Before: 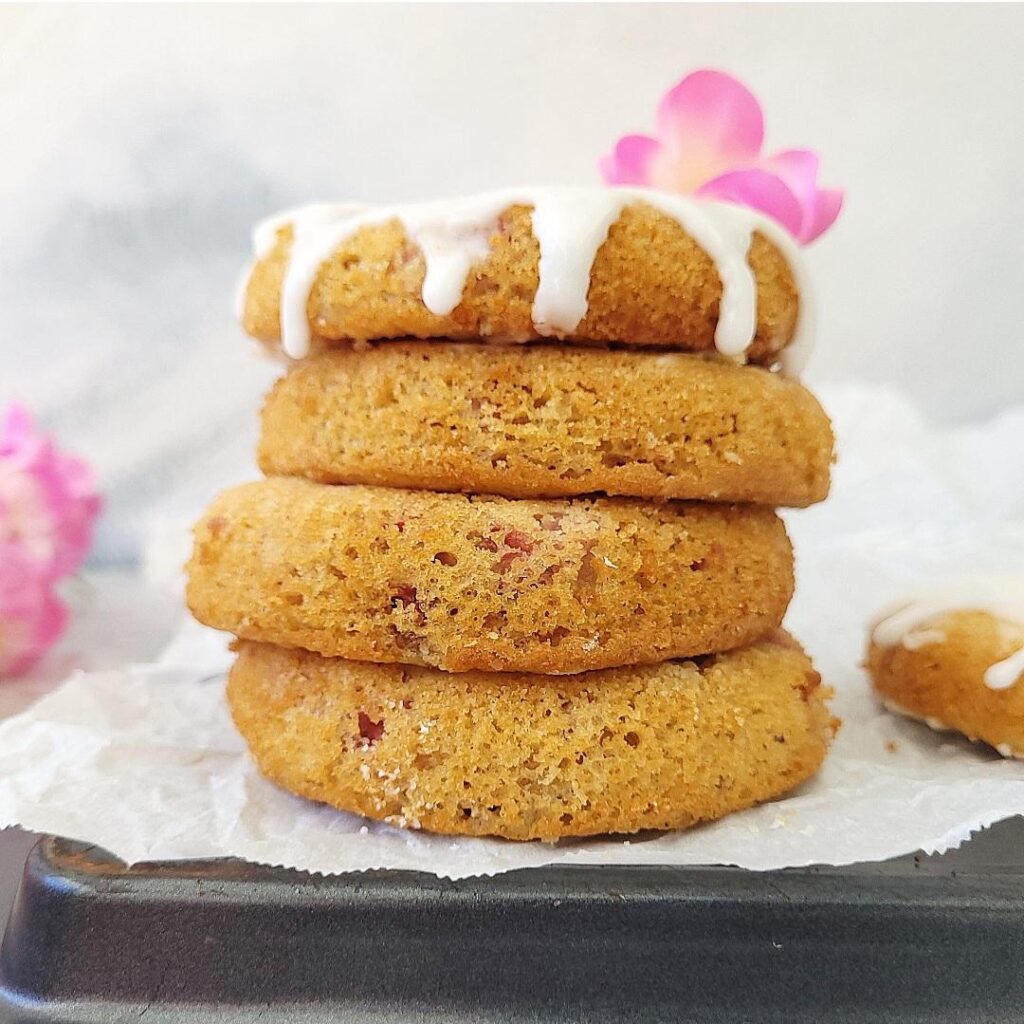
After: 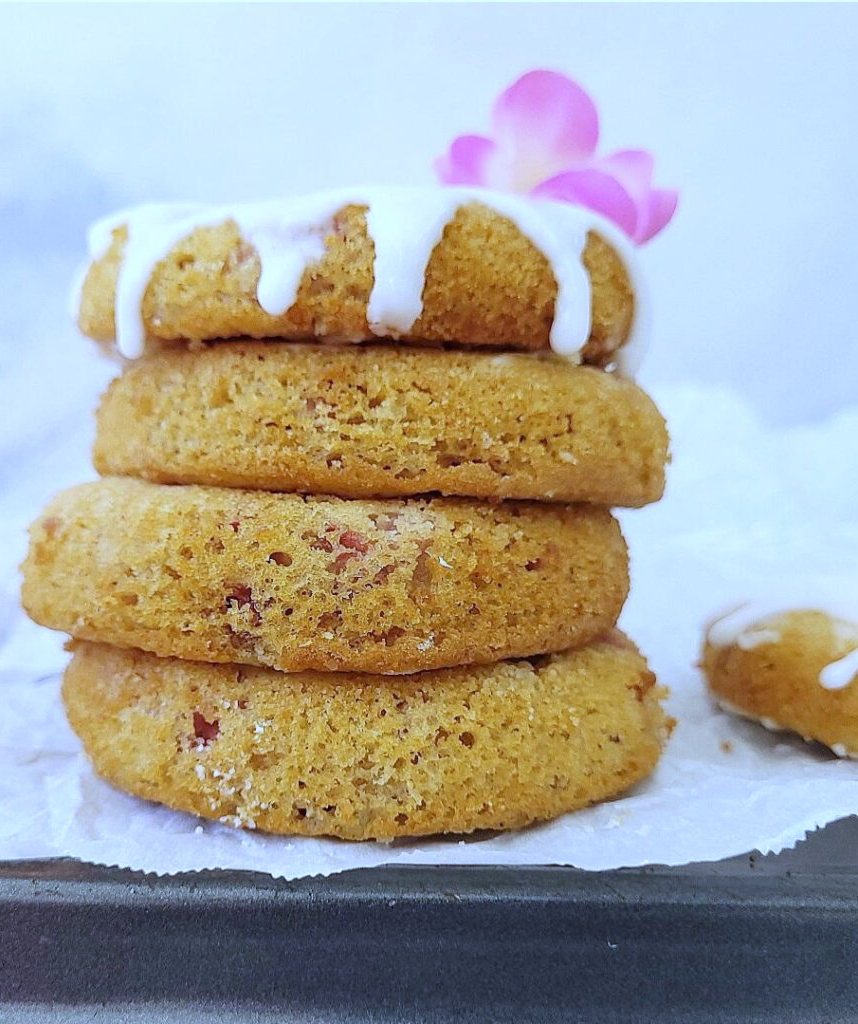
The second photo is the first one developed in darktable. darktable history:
white balance: red 0.871, blue 1.249
crop: left 16.145%
